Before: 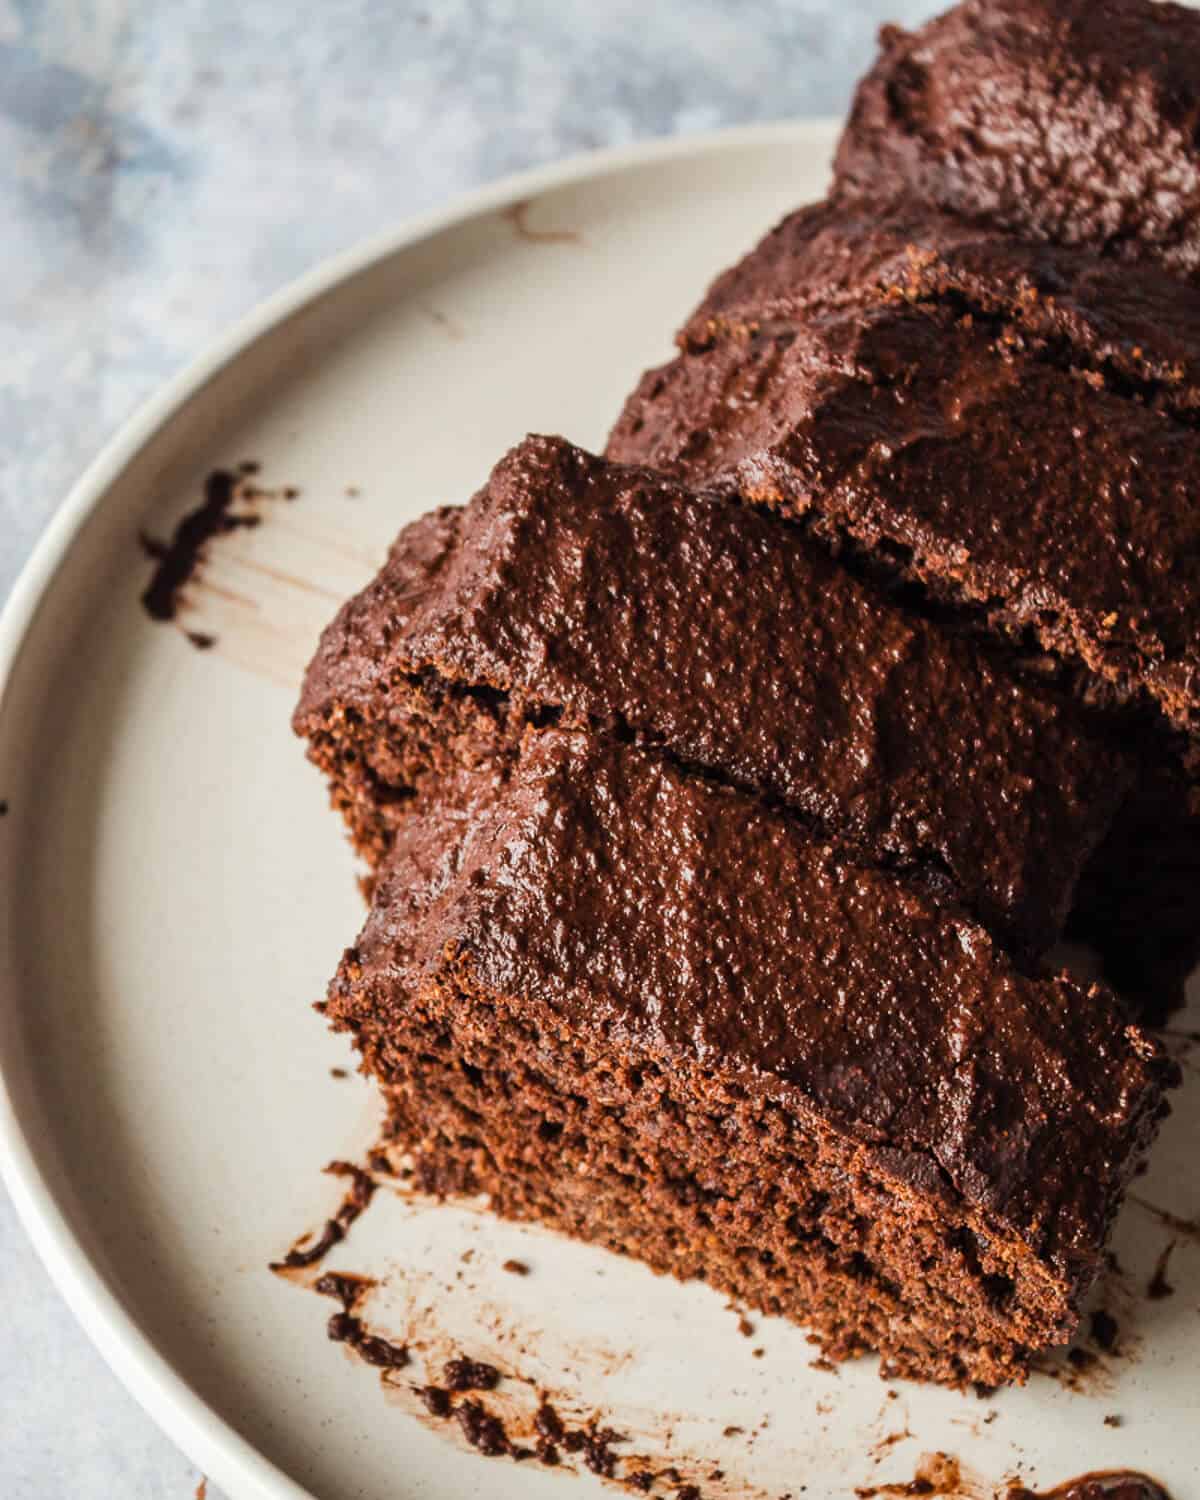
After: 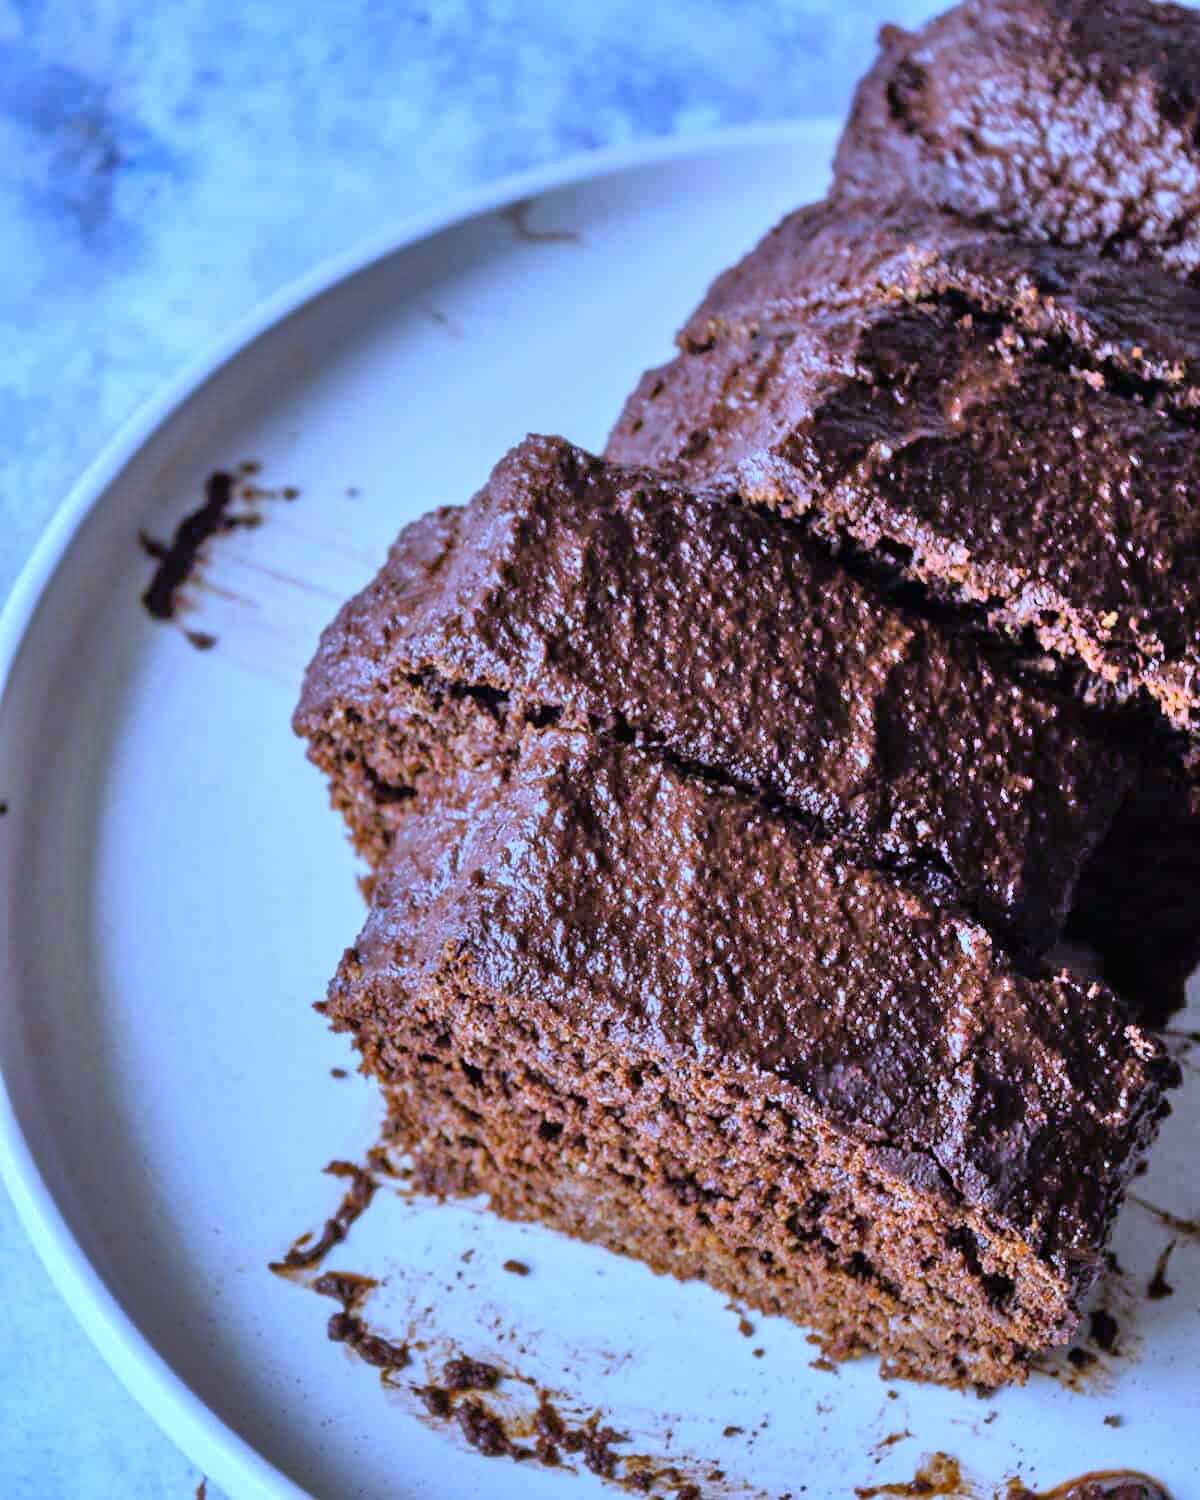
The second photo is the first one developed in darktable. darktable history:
white balance: red 0.766, blue 1.537
shadows and highlights: low approximation 0.01, soften with gaussian
tone equalizer: -7 EV 0.15 EV, -6 EV 0.6 EV, -5 EV 1.15 EV, -4 EV 1.33 EV, -3 EV 1.15 EV, -2 EV 0.6 EV, -1 EV 0.15 EV, mask exposure compensation -0.5 EV
